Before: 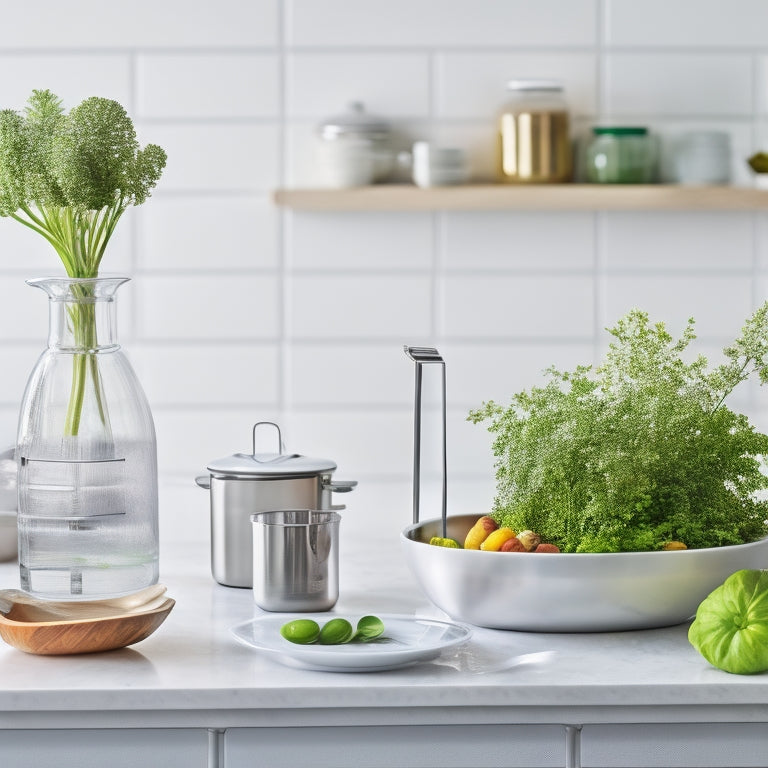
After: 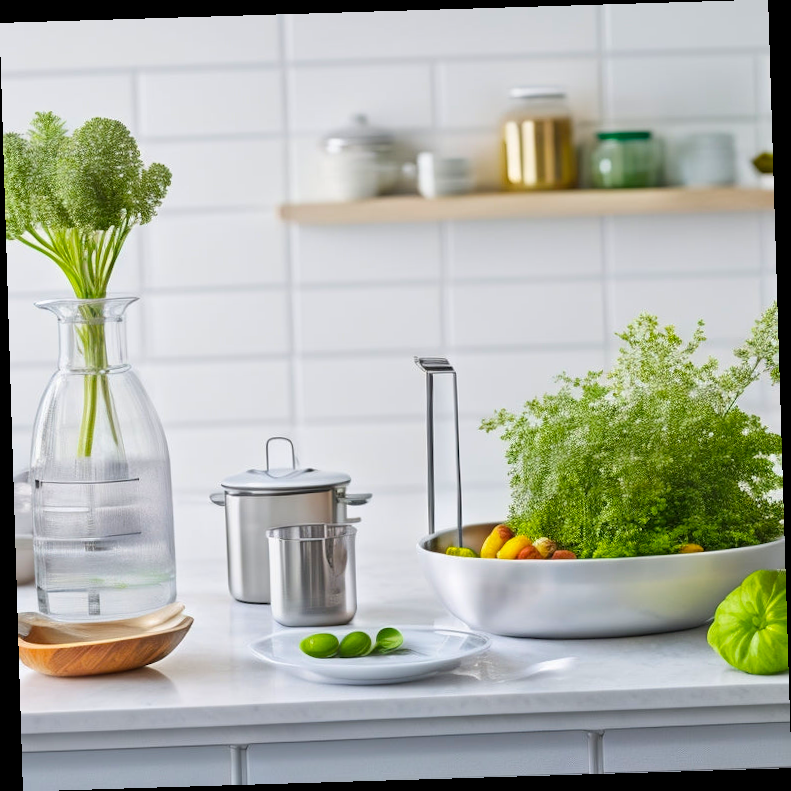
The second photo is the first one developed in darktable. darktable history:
color balance rgb: perceptual saturation grading › global saturation 25%, global vibrance 20%
rotate and perspective: rotation -1.75°, automatic cropping off
